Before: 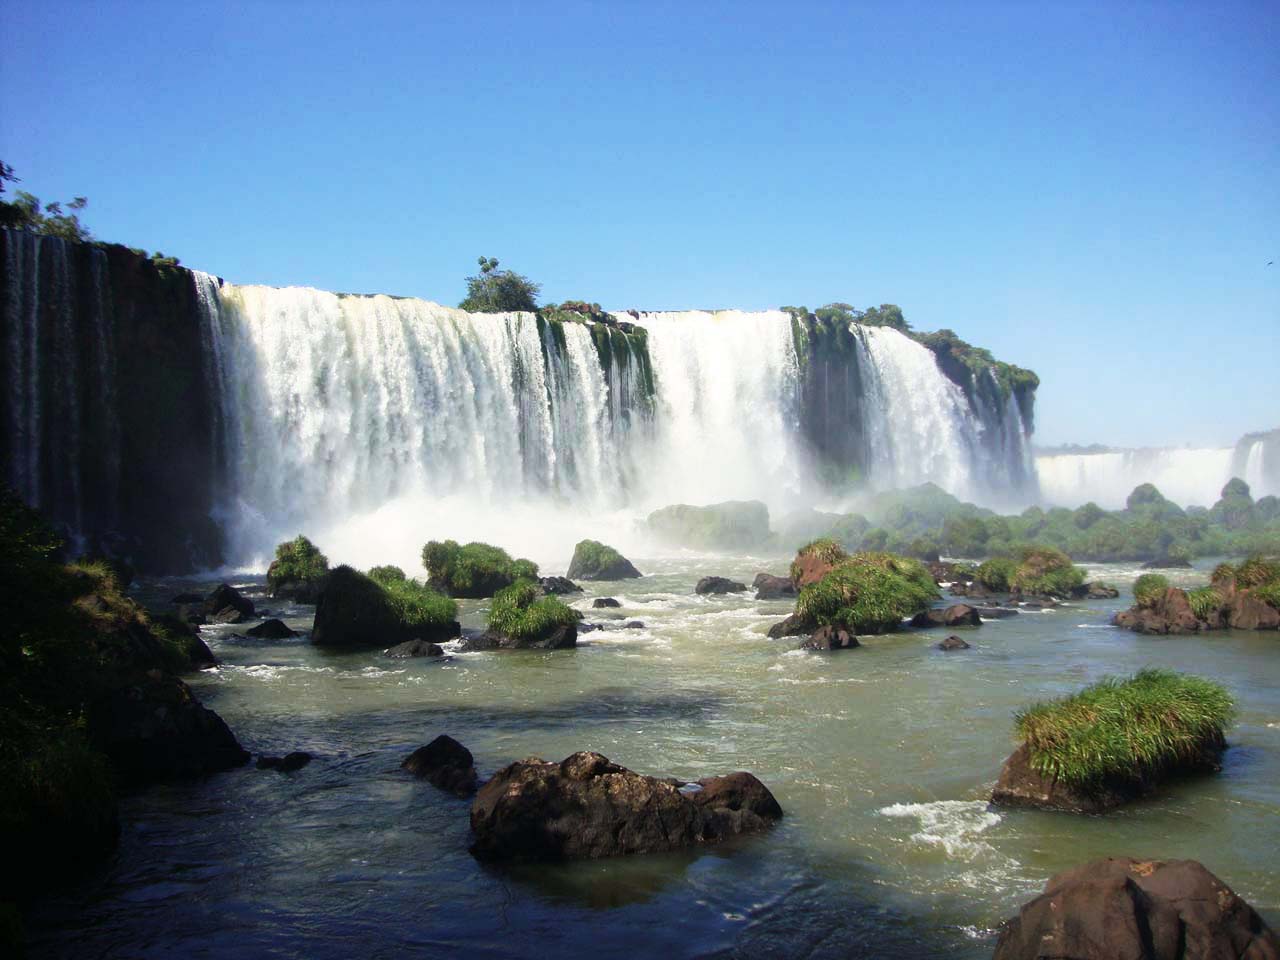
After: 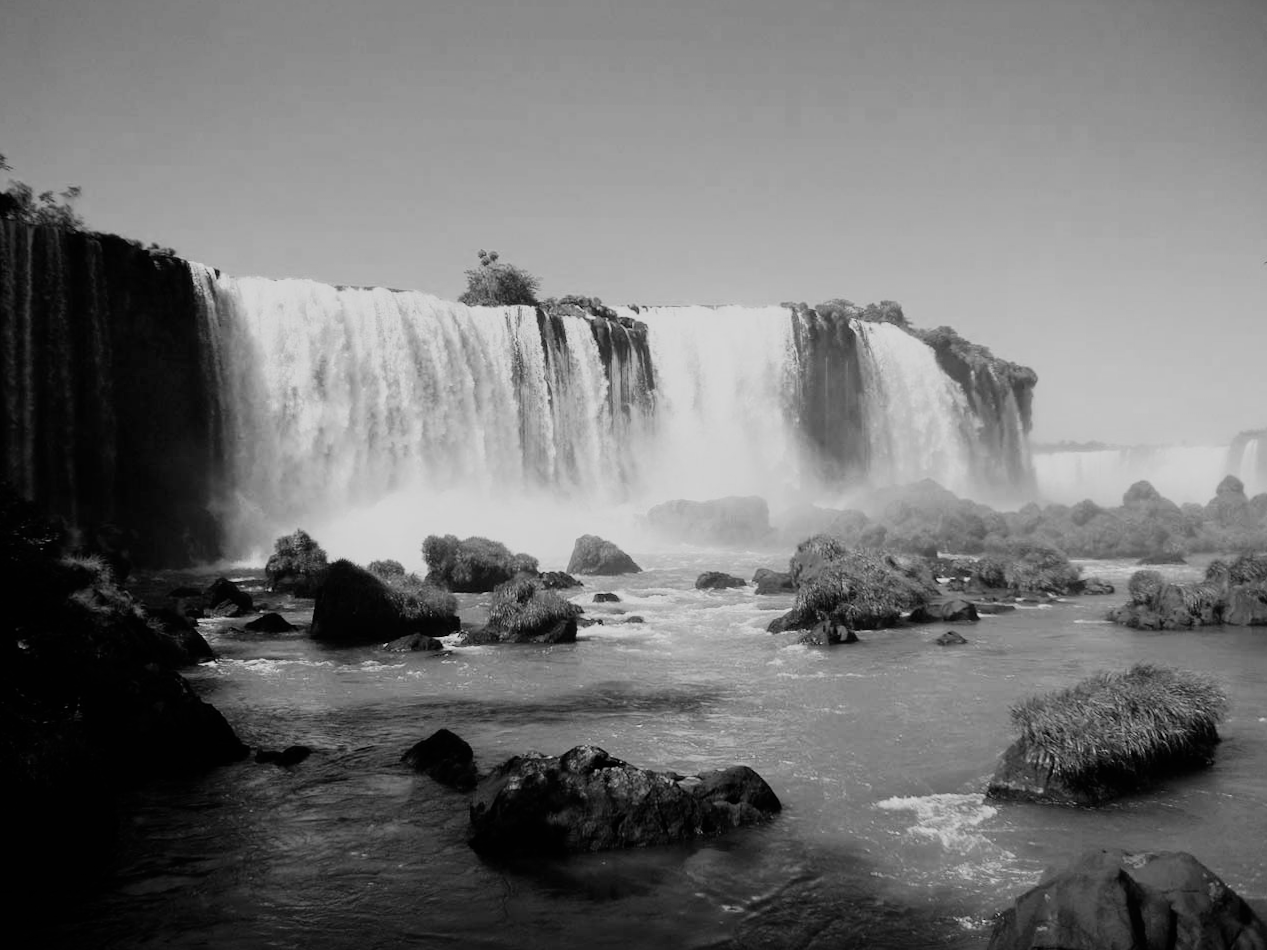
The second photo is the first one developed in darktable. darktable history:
rotate and perspective: rotation 0.174°, lens shift (vertical) 0.013, lens shift (horizontal) 0.019, shear 0.001, automatic cropping original format, crop left 0.007, crop right 0.991, crop top 0.016, crop bottom 0.997
monochrome: on, module defaults
filmic rgb: black relative exposure -7.65 EV, white relative exposure 4.56 EV, hardness 3.61, color science v6 (2022)
